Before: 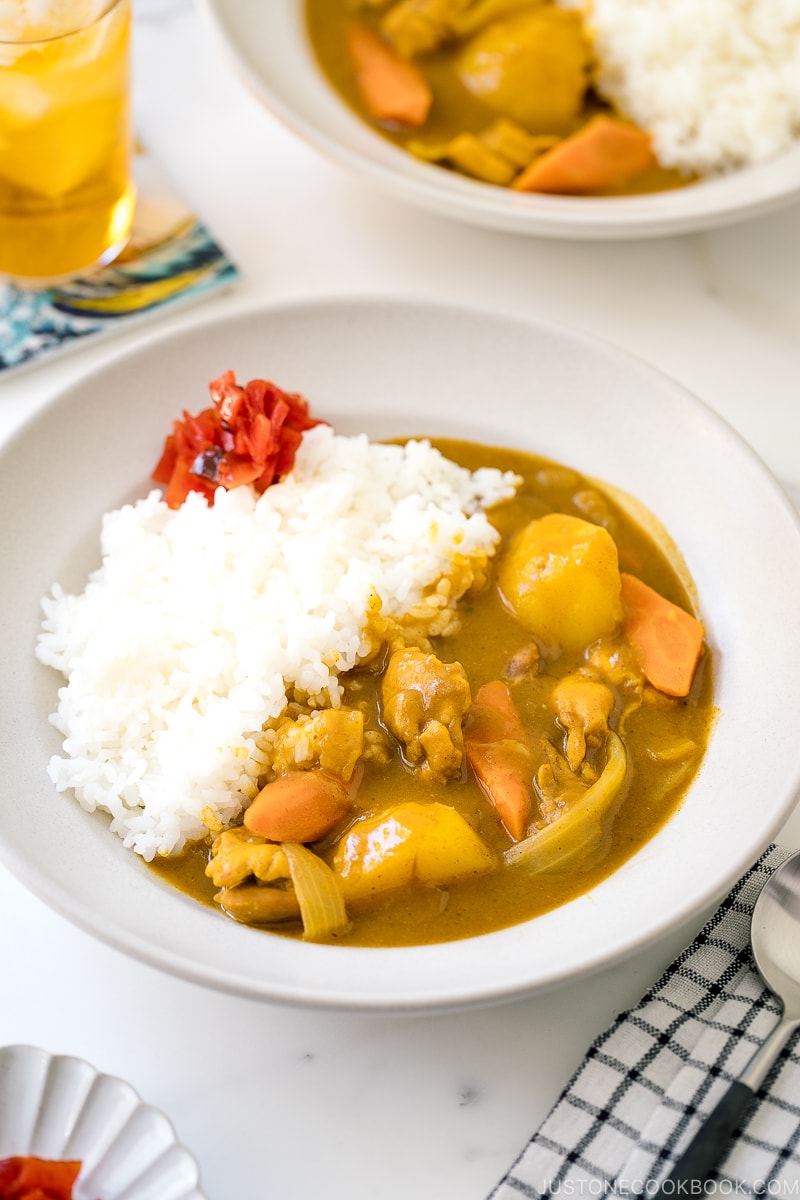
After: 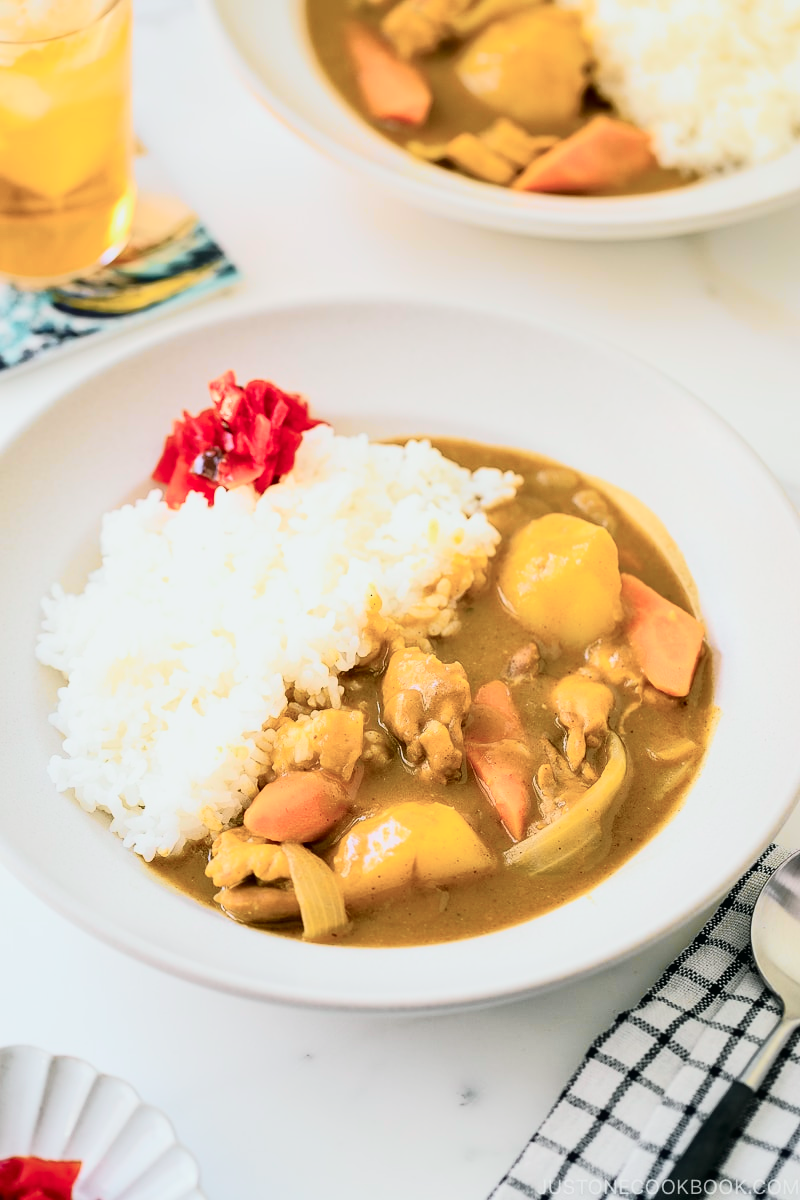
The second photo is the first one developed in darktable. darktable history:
tone curve: curves: ch0 [(0, 0.008) (0.081, 0.044) (0.177, 0.123) (0.283, 0.253) (0.416, 0.449) (0.495, 0.524) (0.661, 0.756) (0.796, 0.859) (1, 0.951)]; ch1 [(0, 0) (0.161, 0.092) (0.35, 0.33) (0.392, 0.392) (0.427, 0.426) (0.479, 0.472) (0.505, 0.5) (0.521, 0.524) (0.567, 0.564) (0.583, 0.588) (0.625, 0.627) (0.678, 0.733) (1, 1)]; ch2 [(0, 0) (0.346, 0.362) (0.404, 0.427) (0.502, 0.499) (0.531, 0.523) (0.544, 0.561) (0.58, 0.59) (0.629, 0.642) (0.717, 0.678) (1, 1)], color space Lab, independent channels, preserve colors none
